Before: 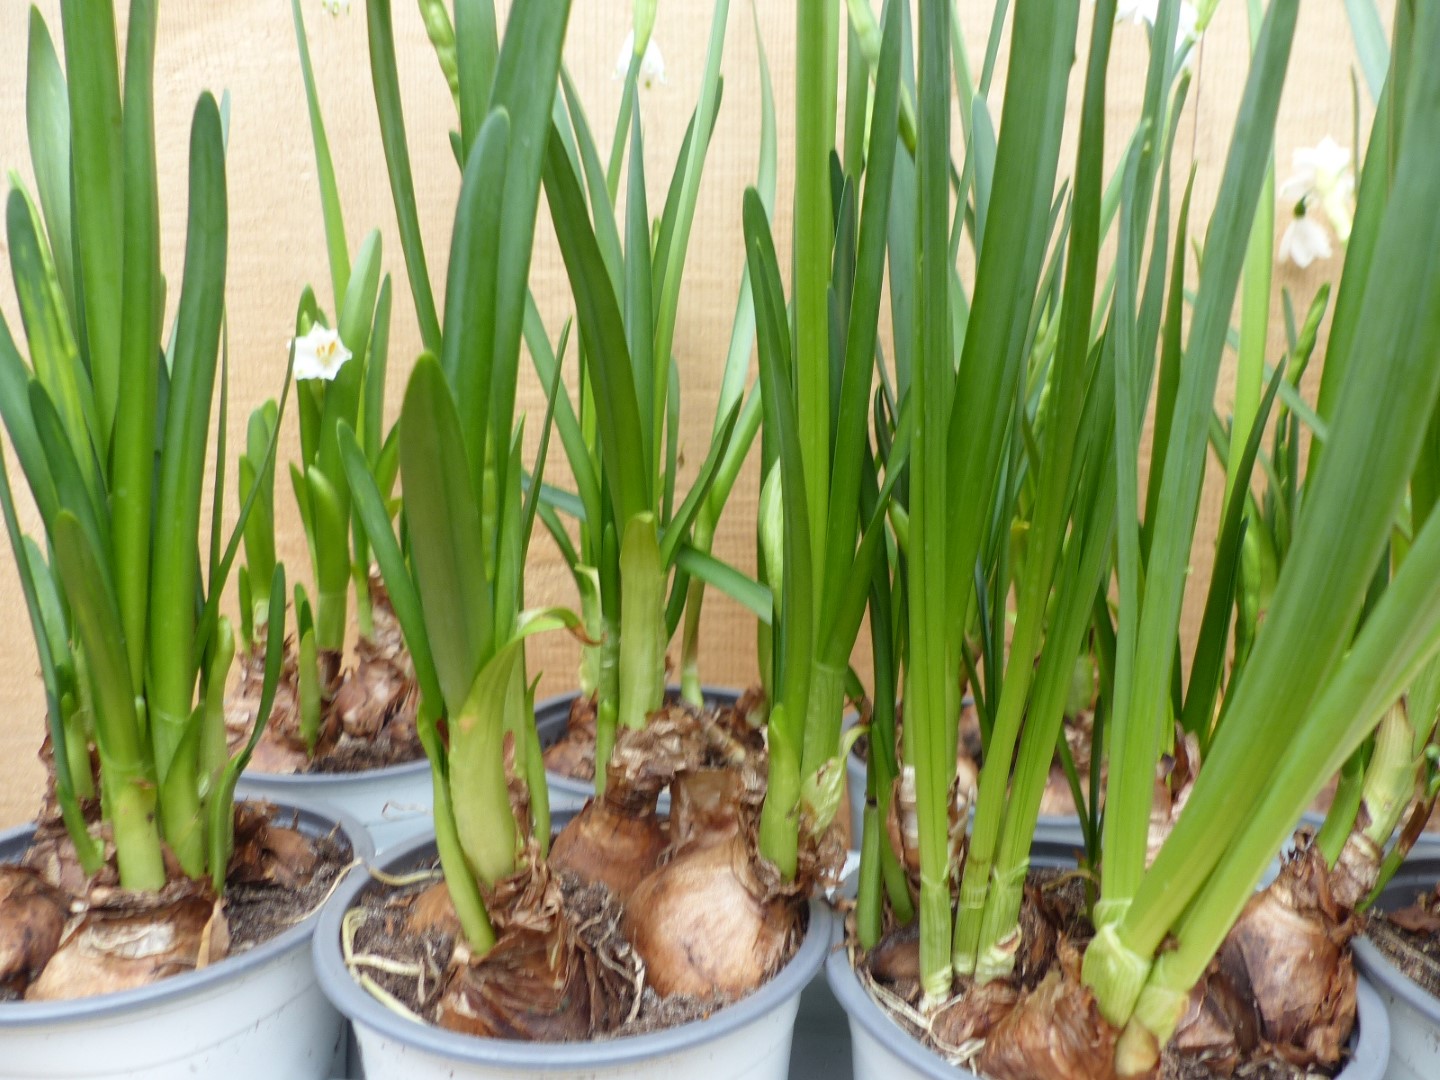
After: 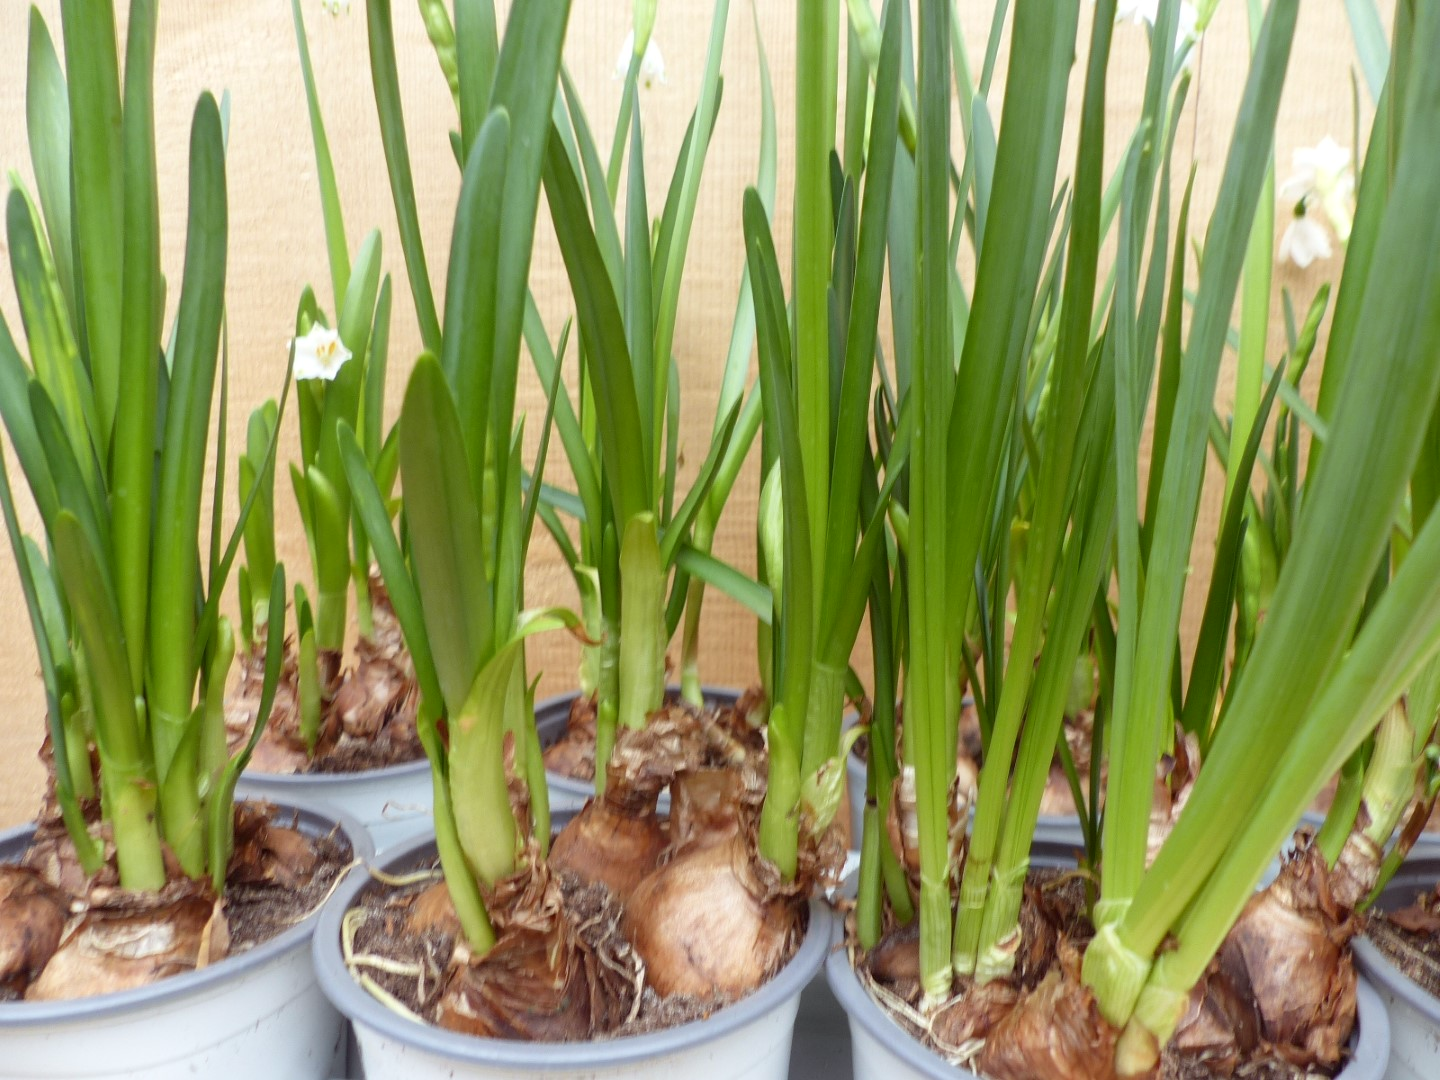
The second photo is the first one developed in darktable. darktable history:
color balance: mode lift, gamma, gain (sRGB), lift [1, 1.049, 1, 1]
exposure: black level correction 0.001, exposure 0.014 EV, compensate highlight preservation false
